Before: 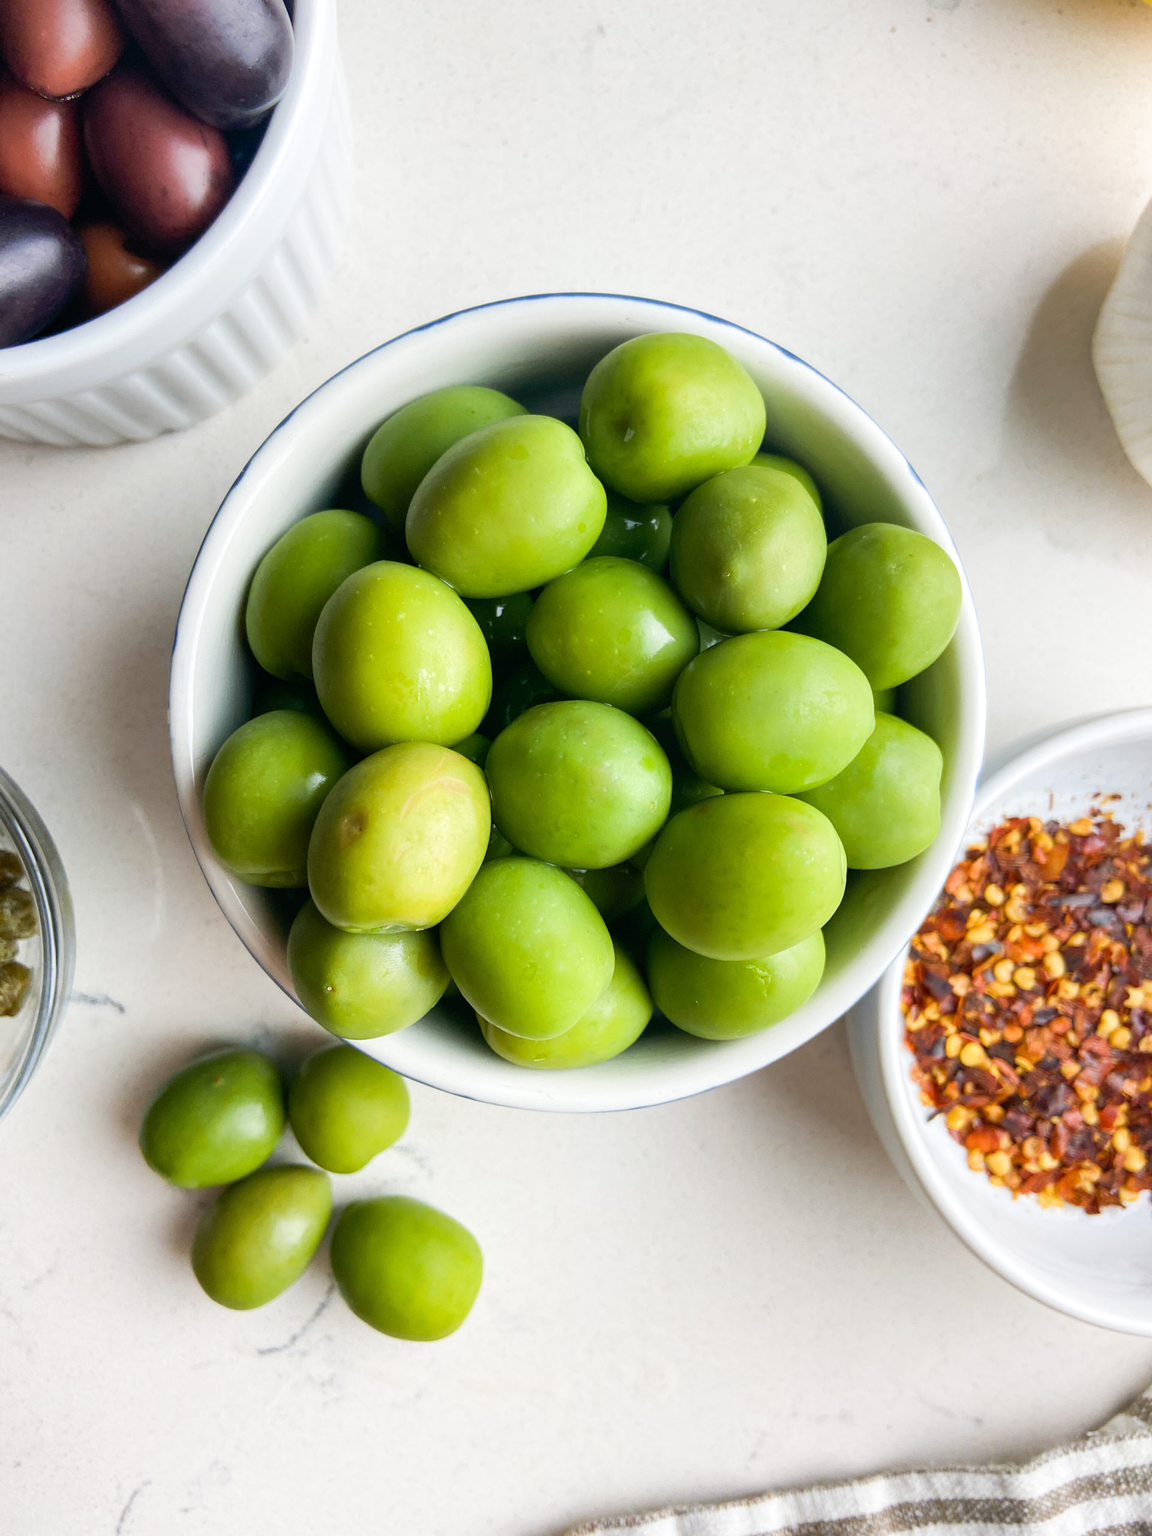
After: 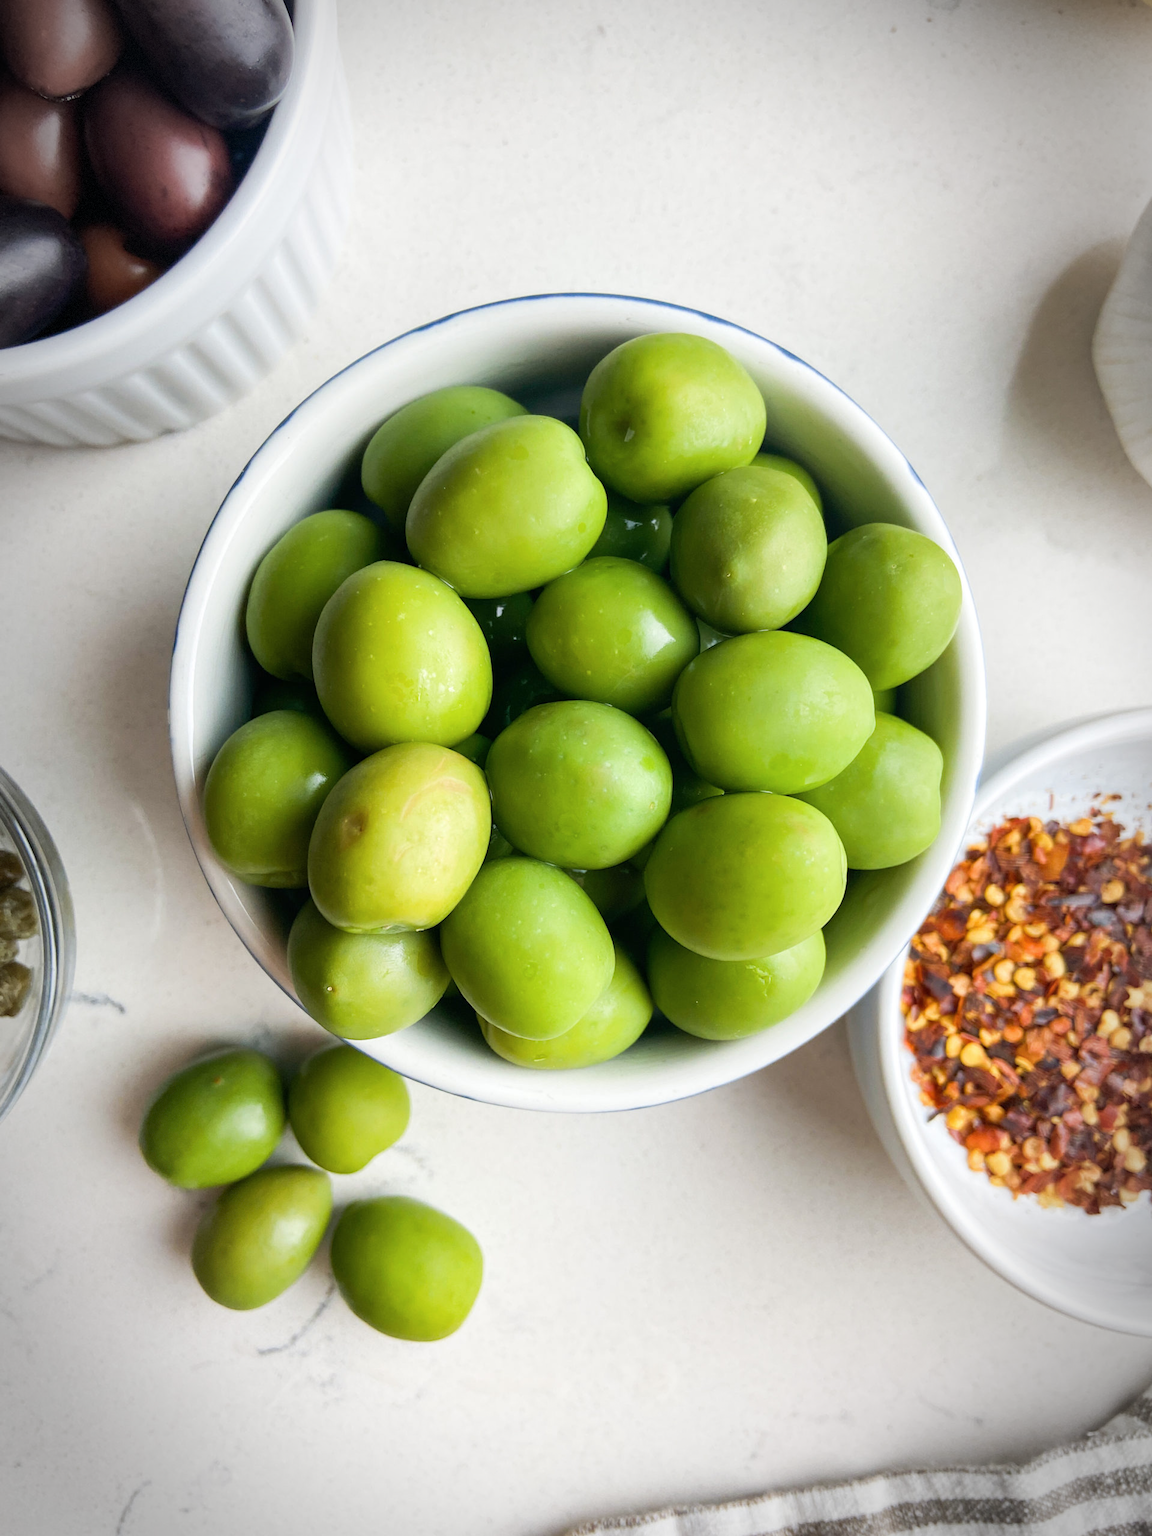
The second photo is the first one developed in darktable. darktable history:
contrast brightness saturation: saturation -0.031
vignetting: automatic ratio true, dithering 8-bit output
